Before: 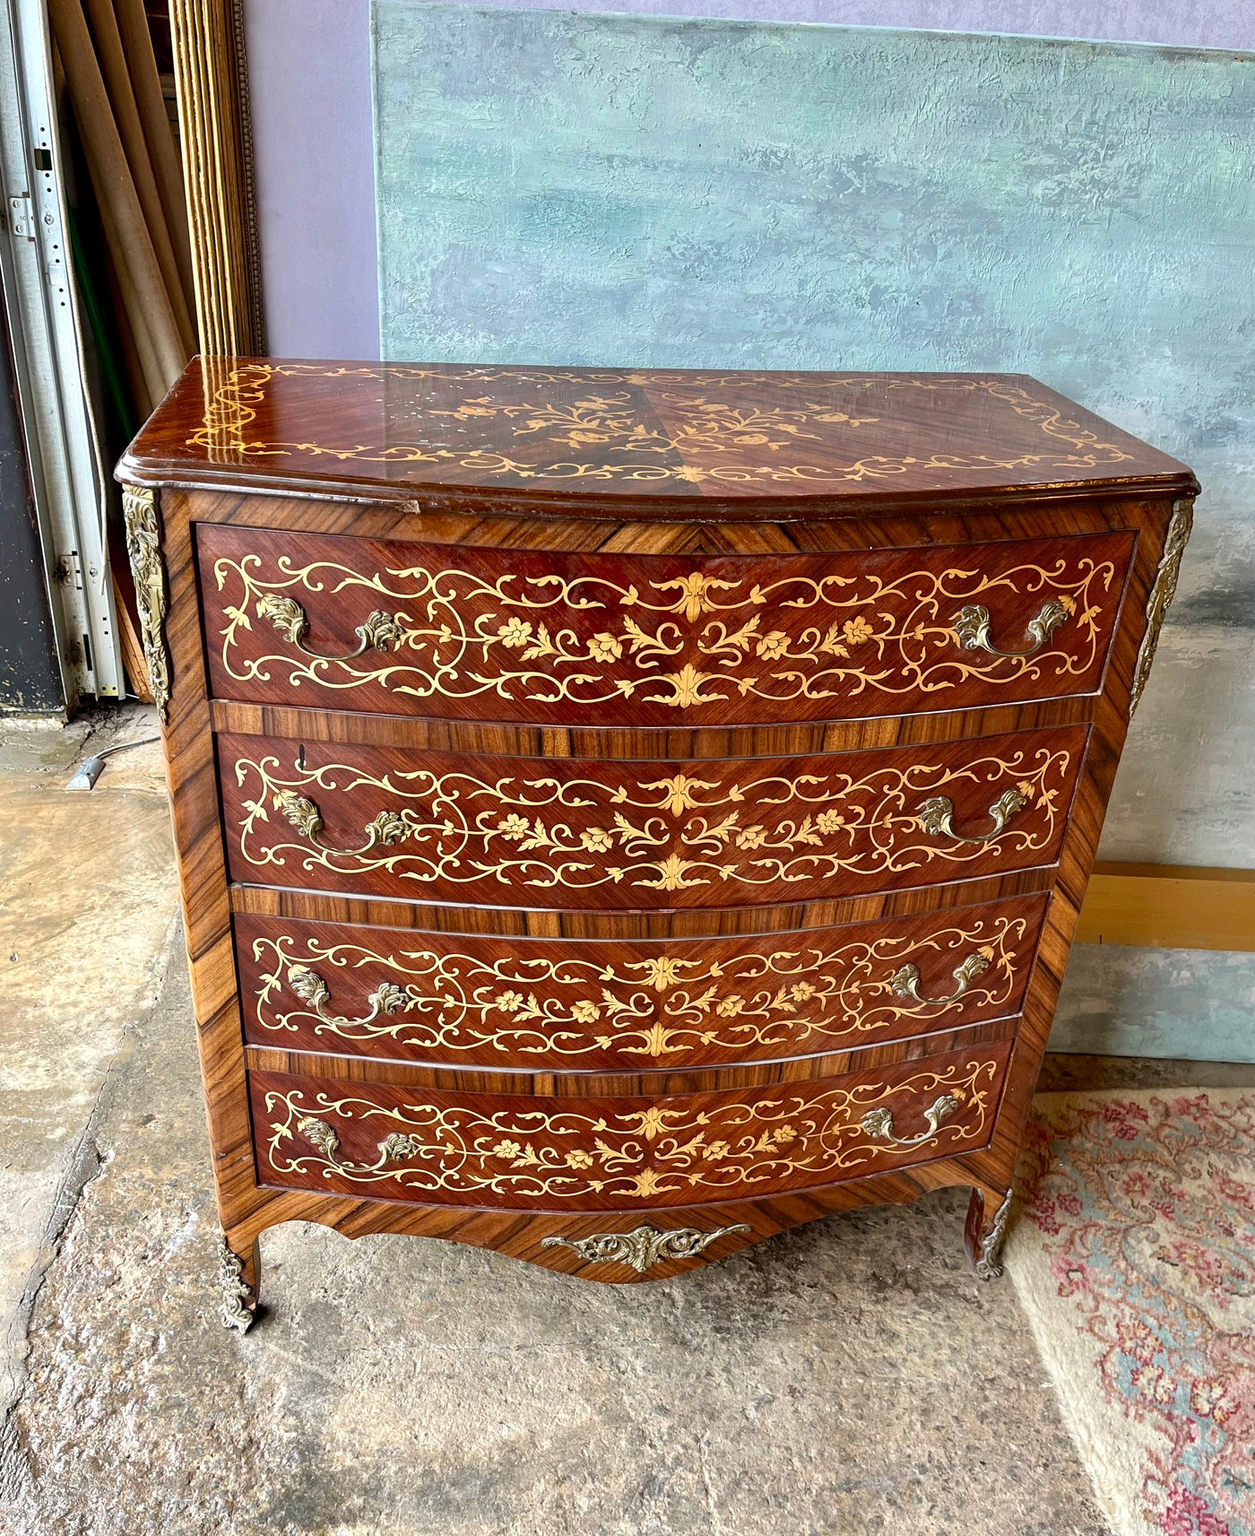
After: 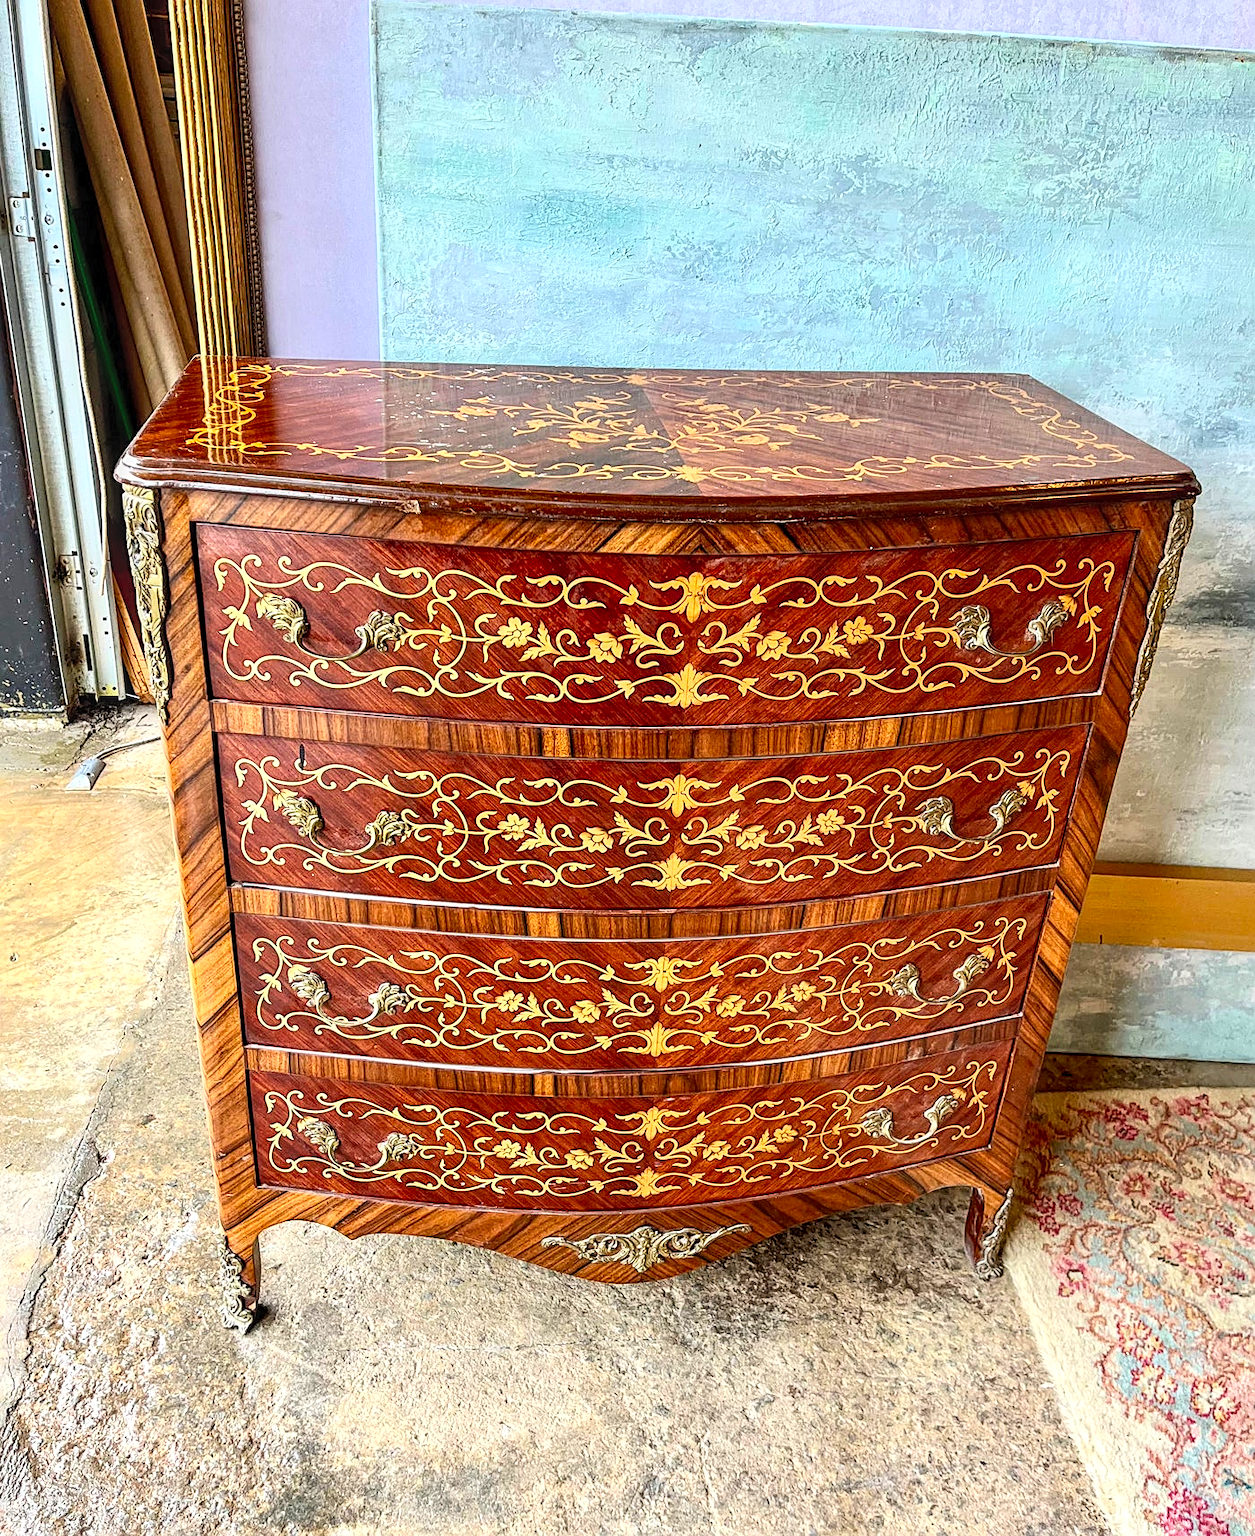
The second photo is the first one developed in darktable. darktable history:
sharpen: on, module defaults
local contrast: detail 130%
contrast brightness saturation: contrast 0.236, brightness 0.259, saturation 0.376
